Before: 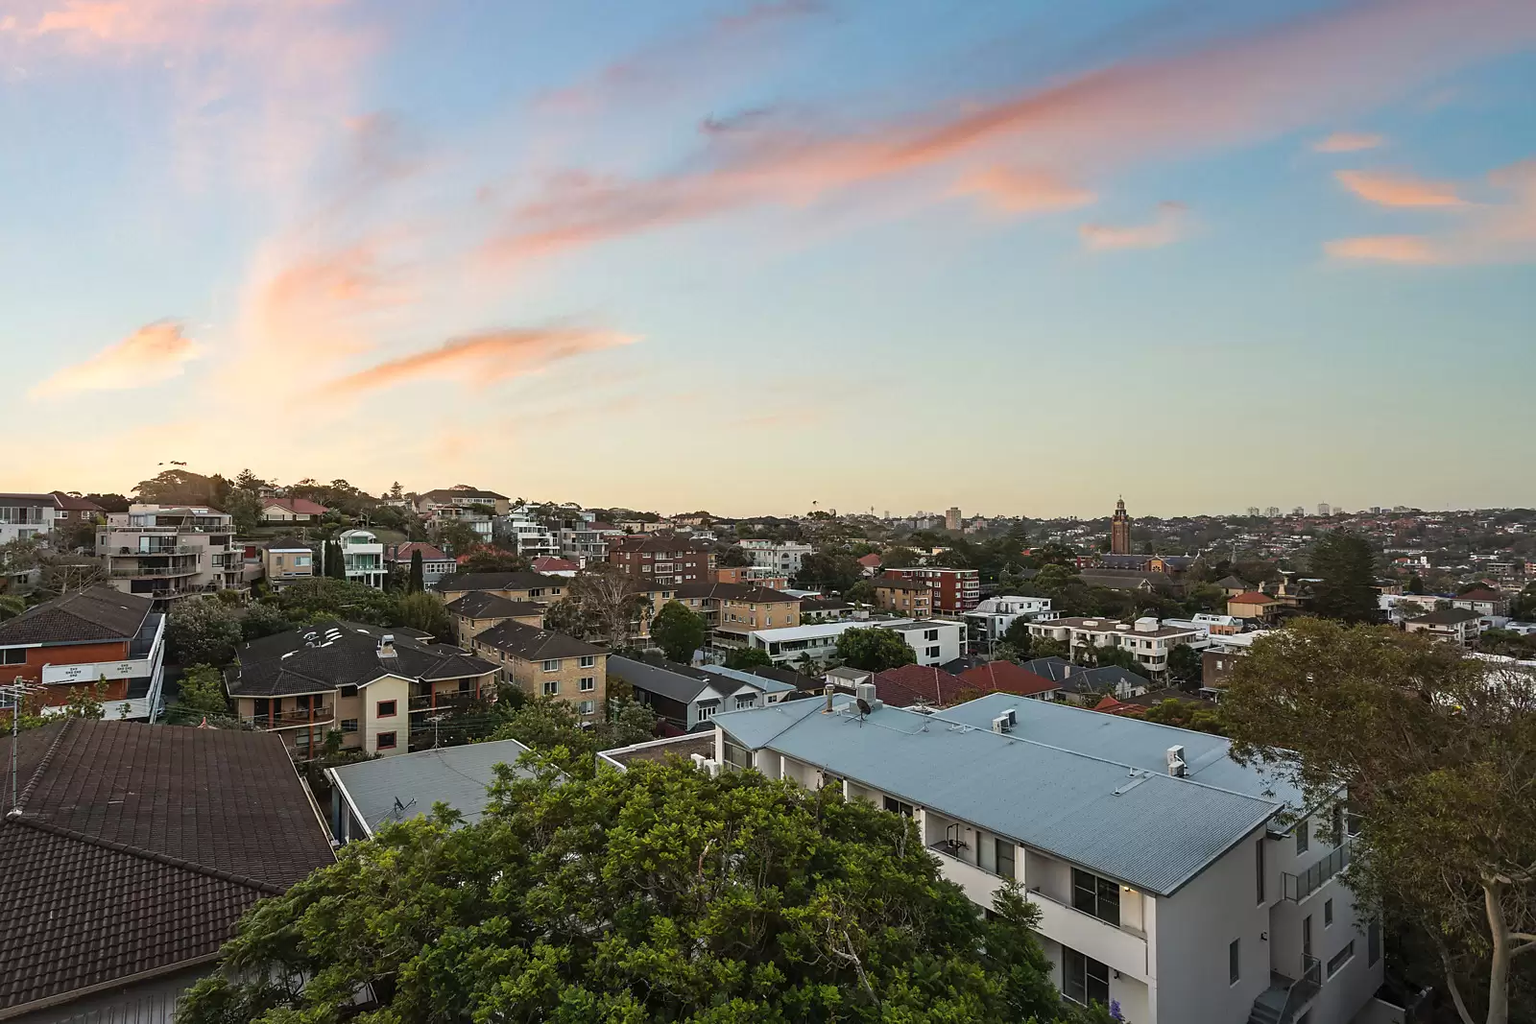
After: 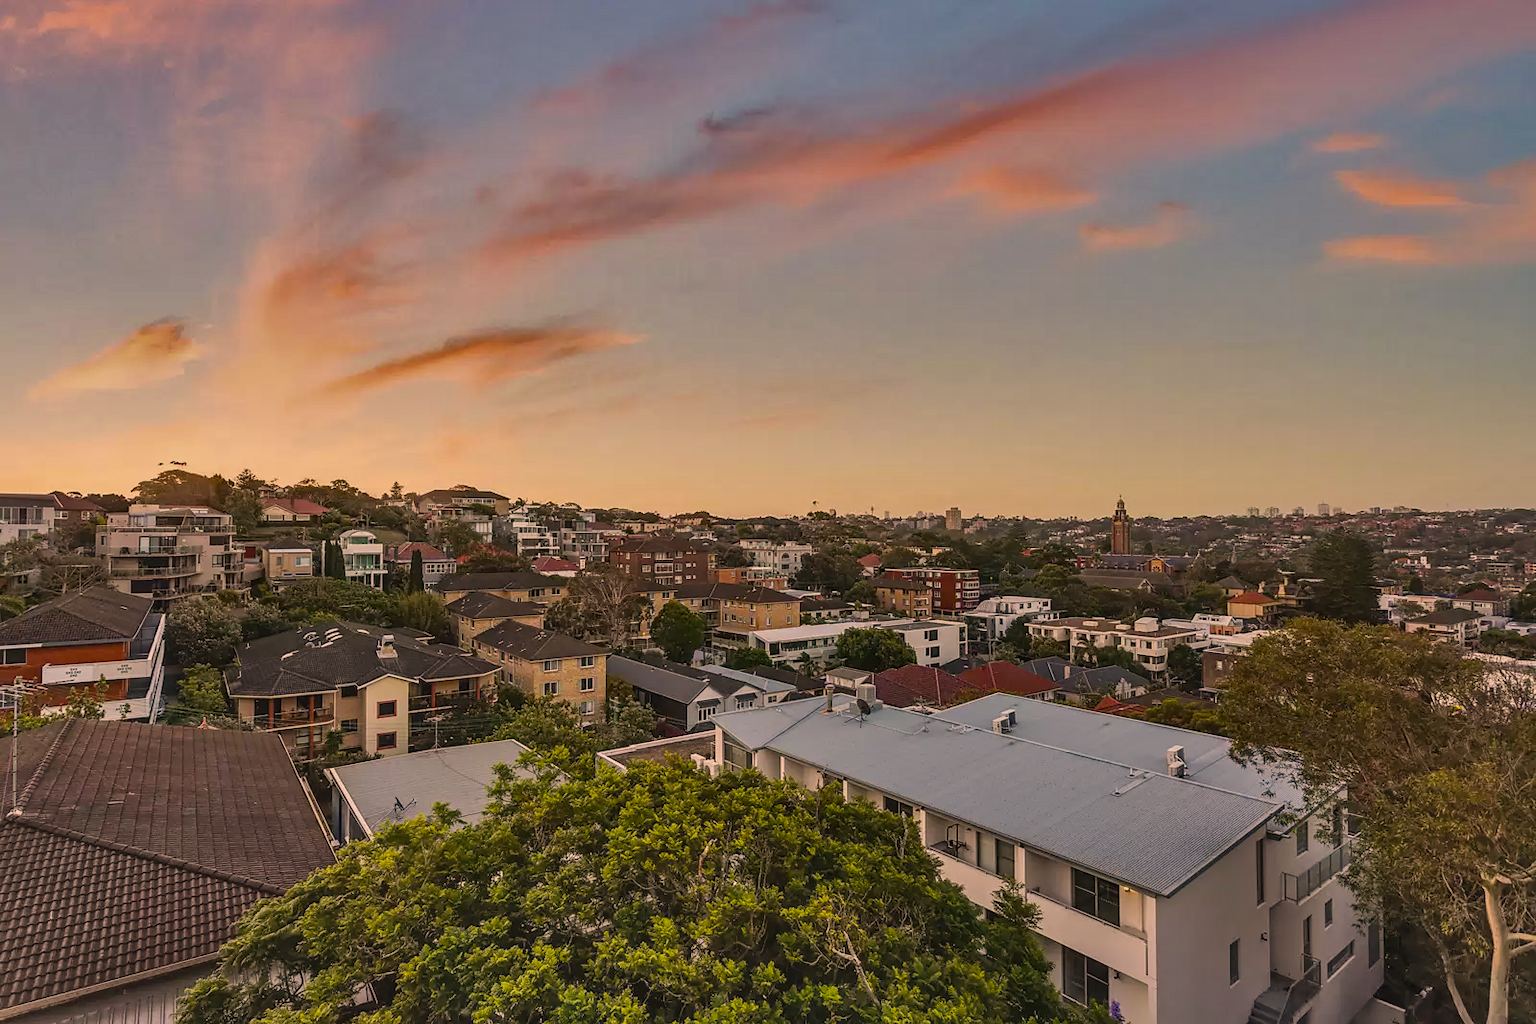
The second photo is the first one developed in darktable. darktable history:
color balance rgb: linear chroma grading › shadows -8%, linear chroma grading › global chroma 10%, perceptual saturation grading › global saturation 2%, perceptual saturation grading › highlights -2%, perceptual saturation grading › mid-tones 4%, perceptual saturation grading › shadows 8%, perceptual brilliance grading › global brilliance 2%, perceptual brilliance grading › highlights -4%, global vibrance 16%, saturation formula JzAzBz (2021)
shadows and highlights: shadows 80.73, white point adjustment -9.07, highlights -61.46, soften with gaussian
local contrast: on, module defaults
contrast brightness saturation: contrast -0.1, saturation -0.1
exposure: compensate highlight preservation false
color correction: highlights a* 17.88, highlights b* 18.79
white balance: emerald 1
